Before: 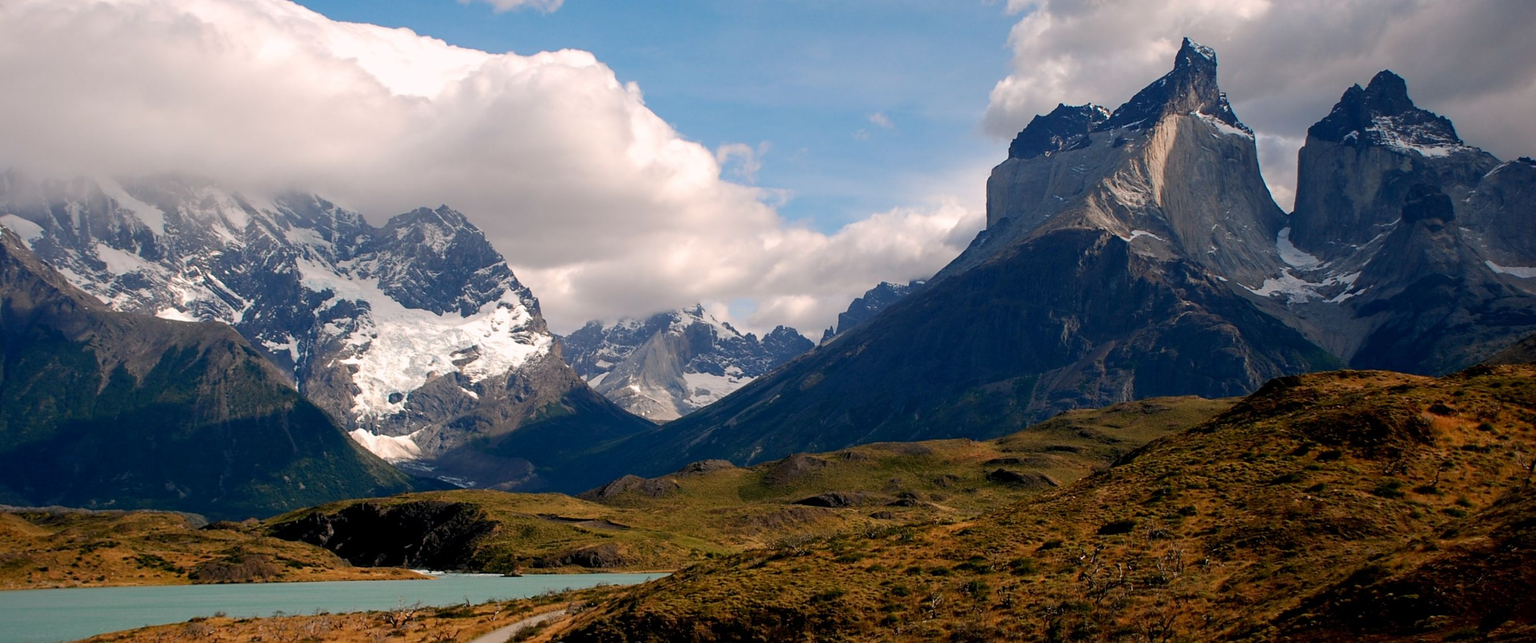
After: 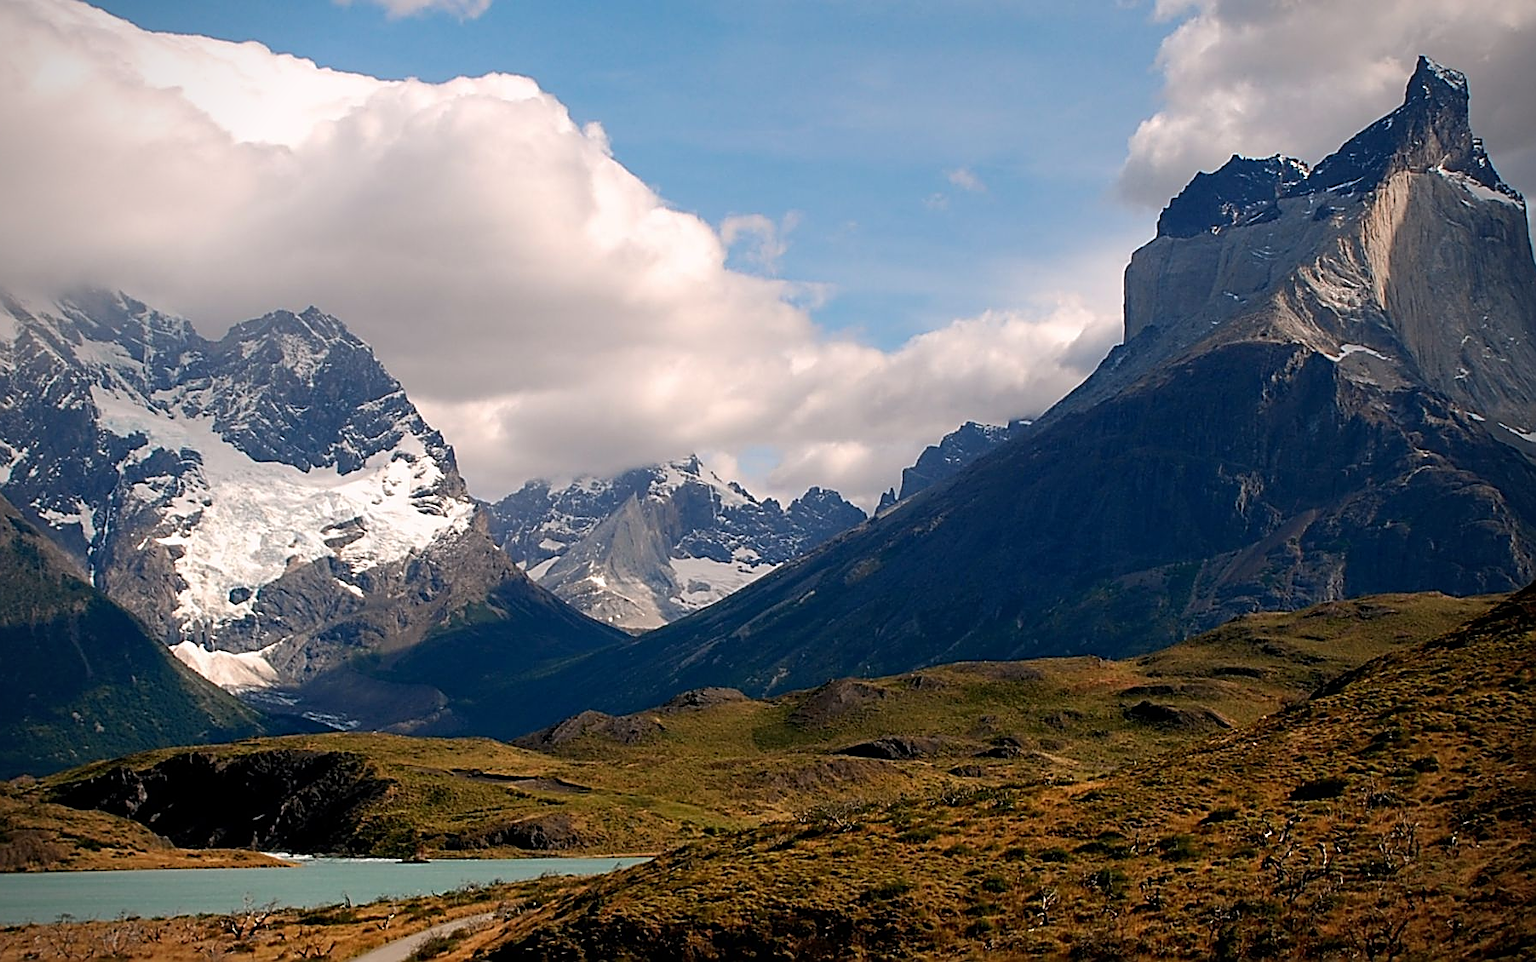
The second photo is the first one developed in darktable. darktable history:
crop: left 15.365%, right 17.804%
sharpen: amount 1.002
vignetting: brightness -0.583, saturation -0.115
